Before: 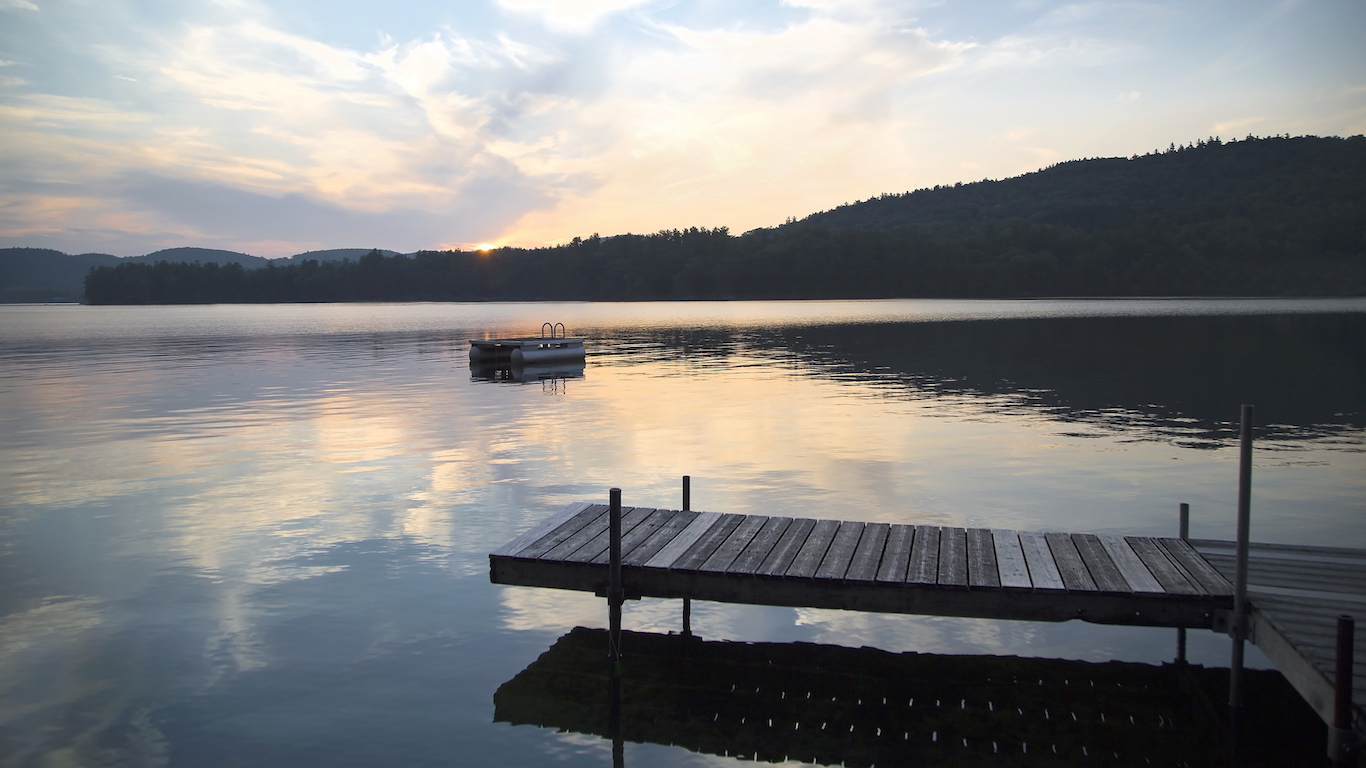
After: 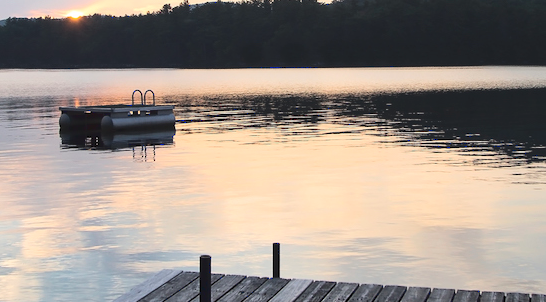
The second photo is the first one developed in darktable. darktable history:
tone curve: curves: ch0 [(0, 0) (0.003, 0.077) (0.011, 0.078) (0.025, 0.078) (0.044, 0.08) (0.069, 0.088) (0.1, 0.102) (0.136, 0.12) (0.177, 0.148) (0.224, 0.191) (0.277, 0.261) (0.335, 0.335) (0.399, 0.419) (0.468, 0.522) (0.543, 0.611) (0.623, 0.702) (0.709, 0.779) (0.801, 0.855) (0.898, 0.918) (1, 1)], color space Lab, linked channels, preserve colors none
contrast brightness saturation: saturation -0.153
crop: left 30.046%, top 30.386%, right 29.979%, bottom 30.262%
